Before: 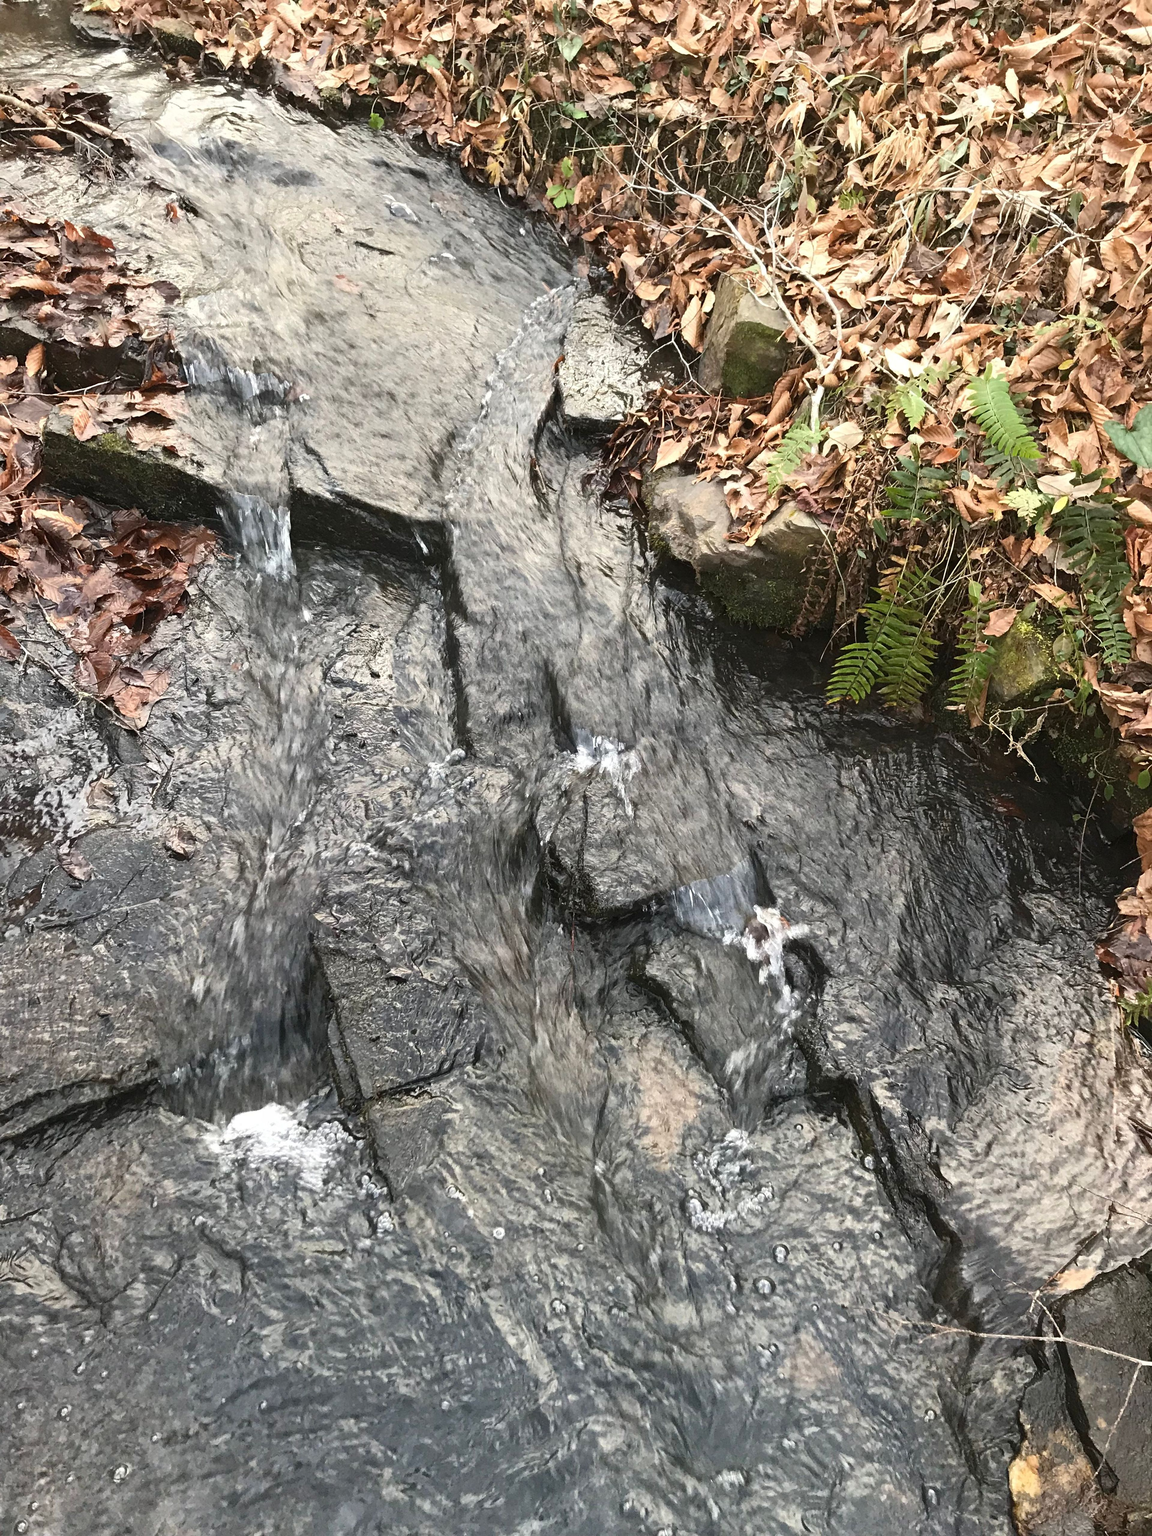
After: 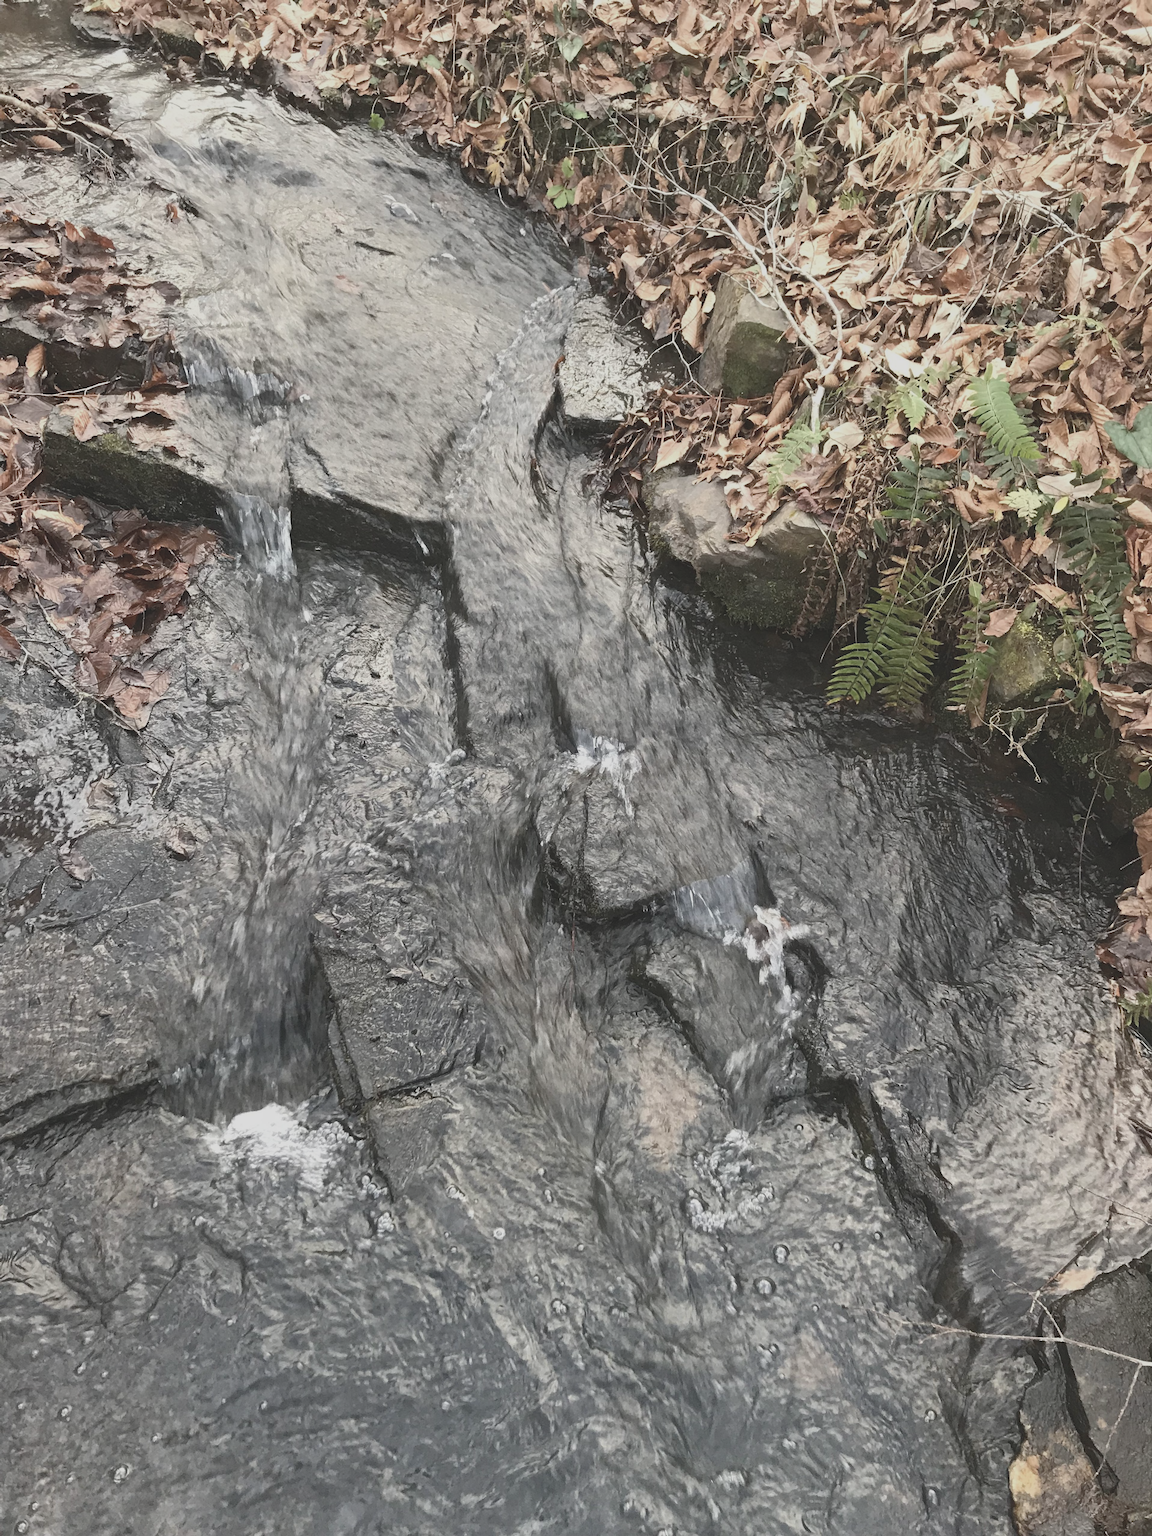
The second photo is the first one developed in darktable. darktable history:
contrast brightness saturation: contrast -0.253, saturation -0.434
